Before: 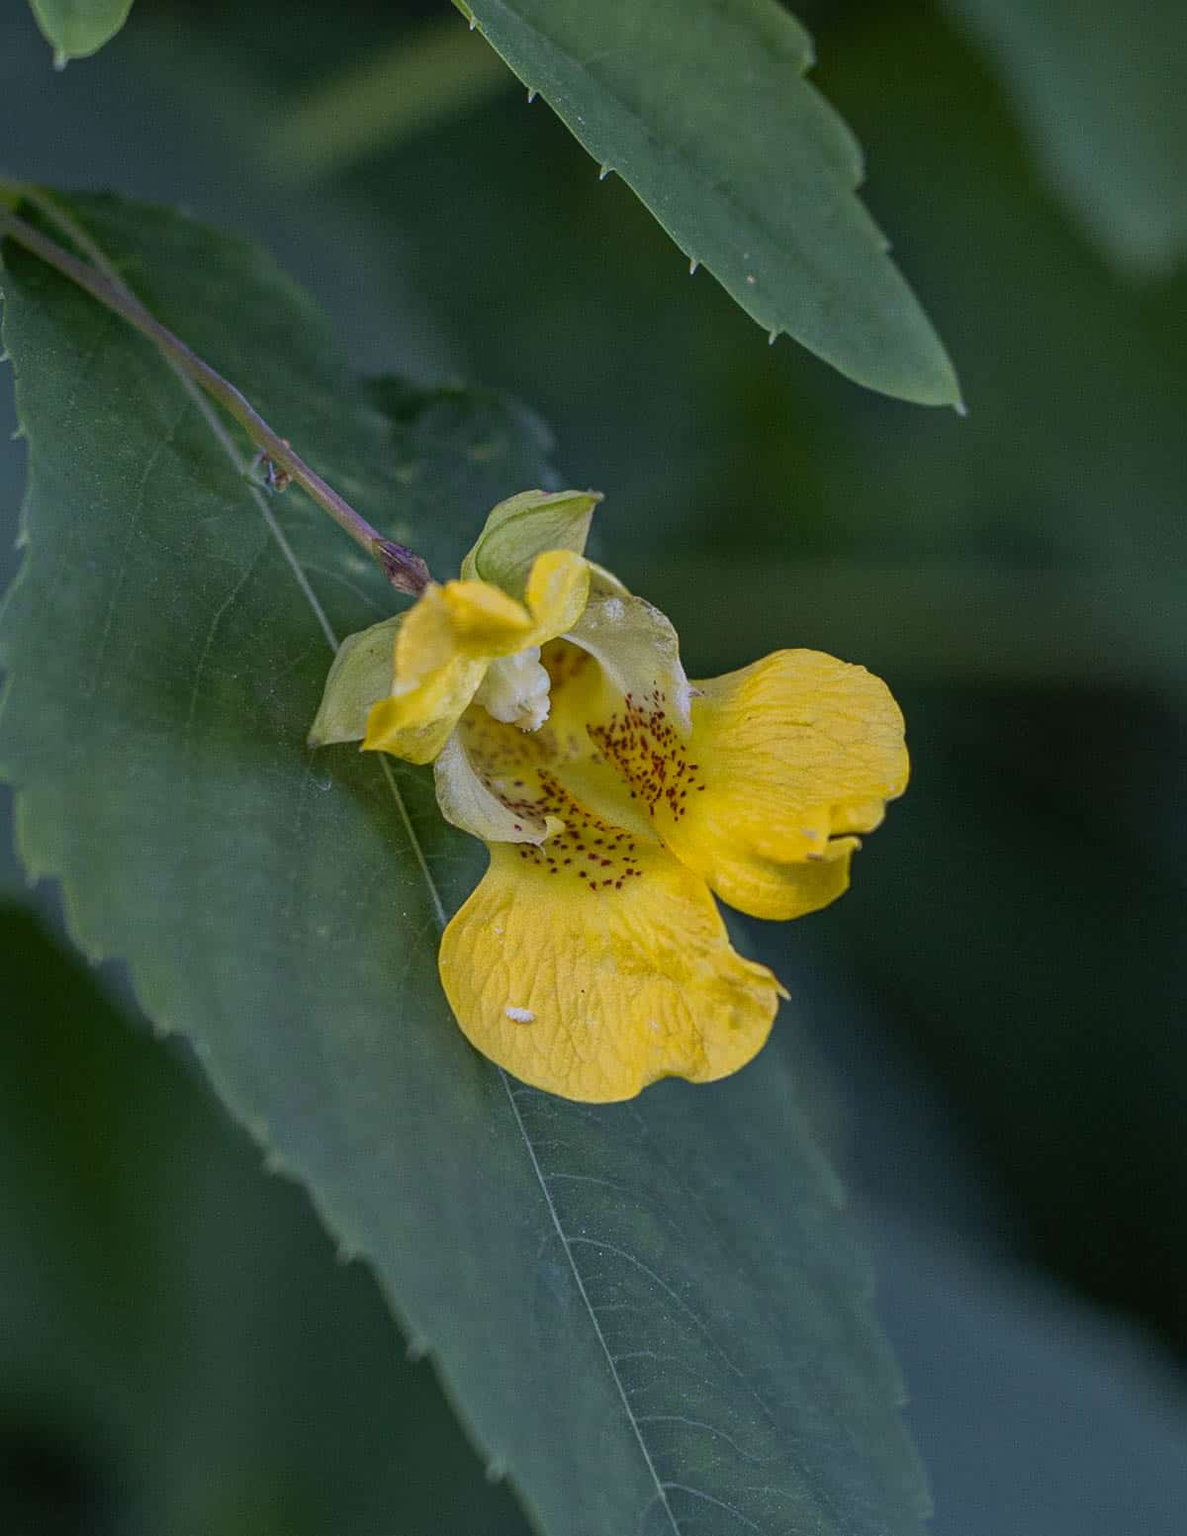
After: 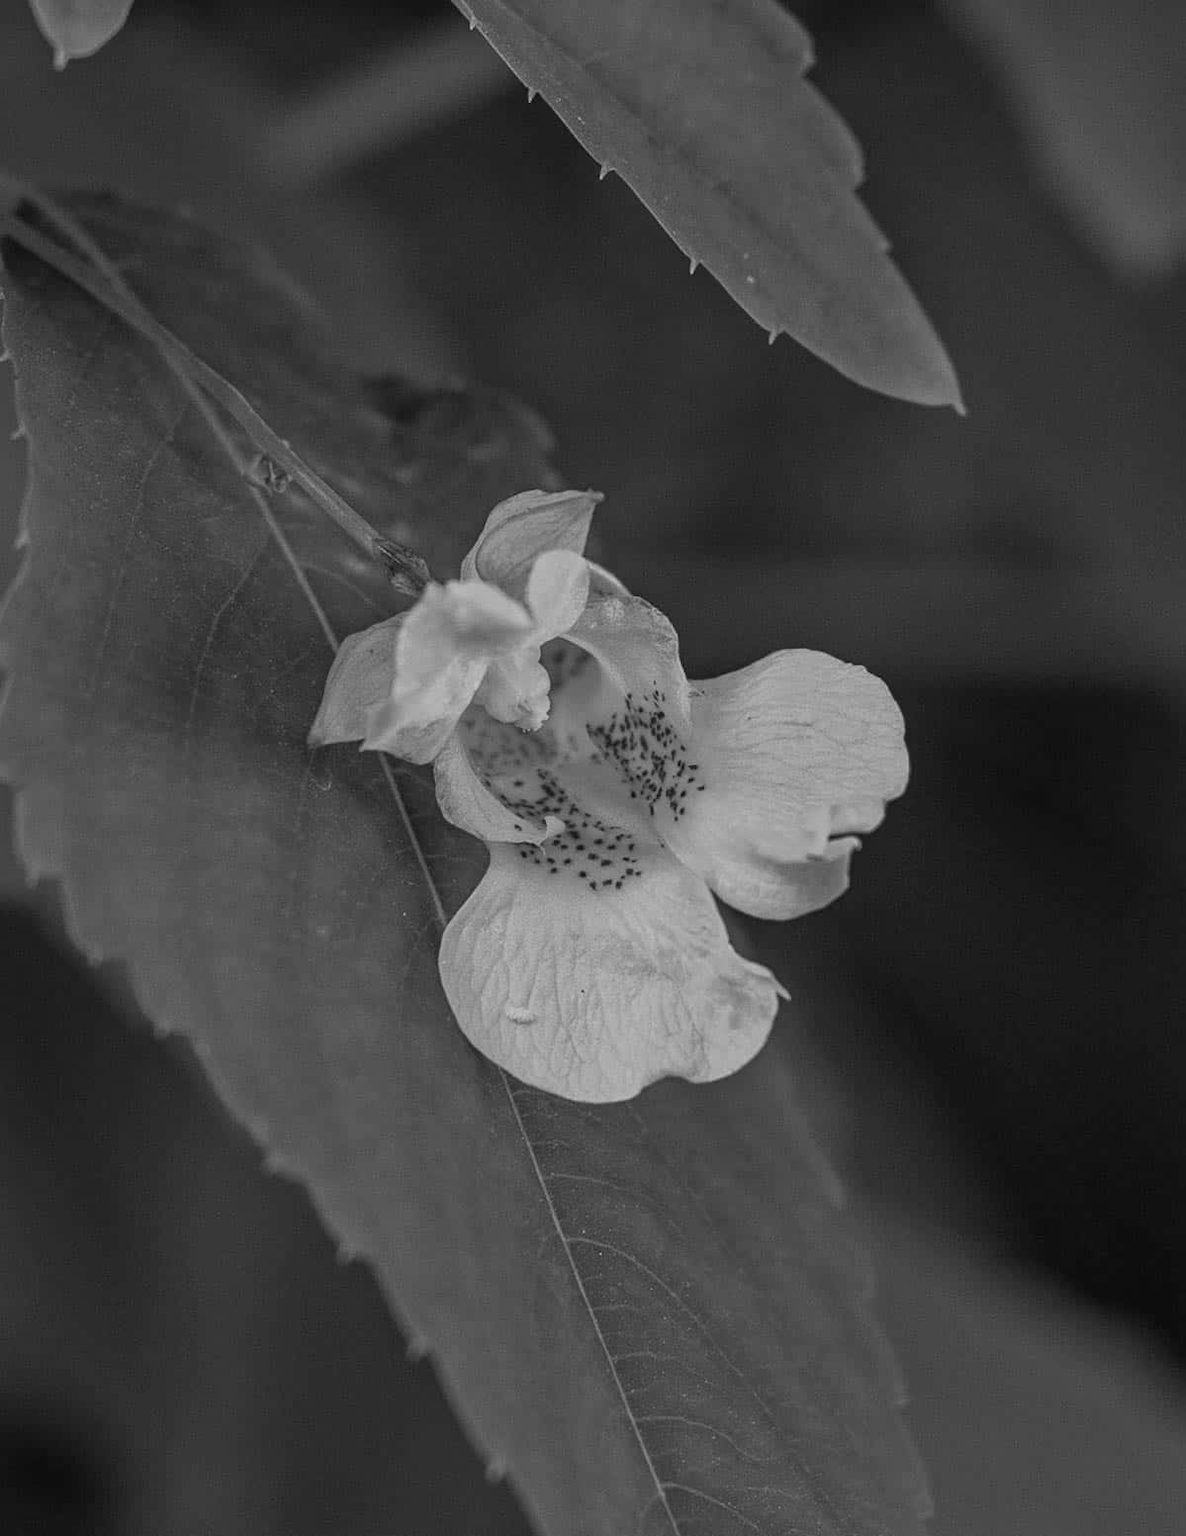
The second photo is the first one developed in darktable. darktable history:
monochrome: on, module defaults
exposure: exposure -0.153 EV, compensate highlight preservation false
